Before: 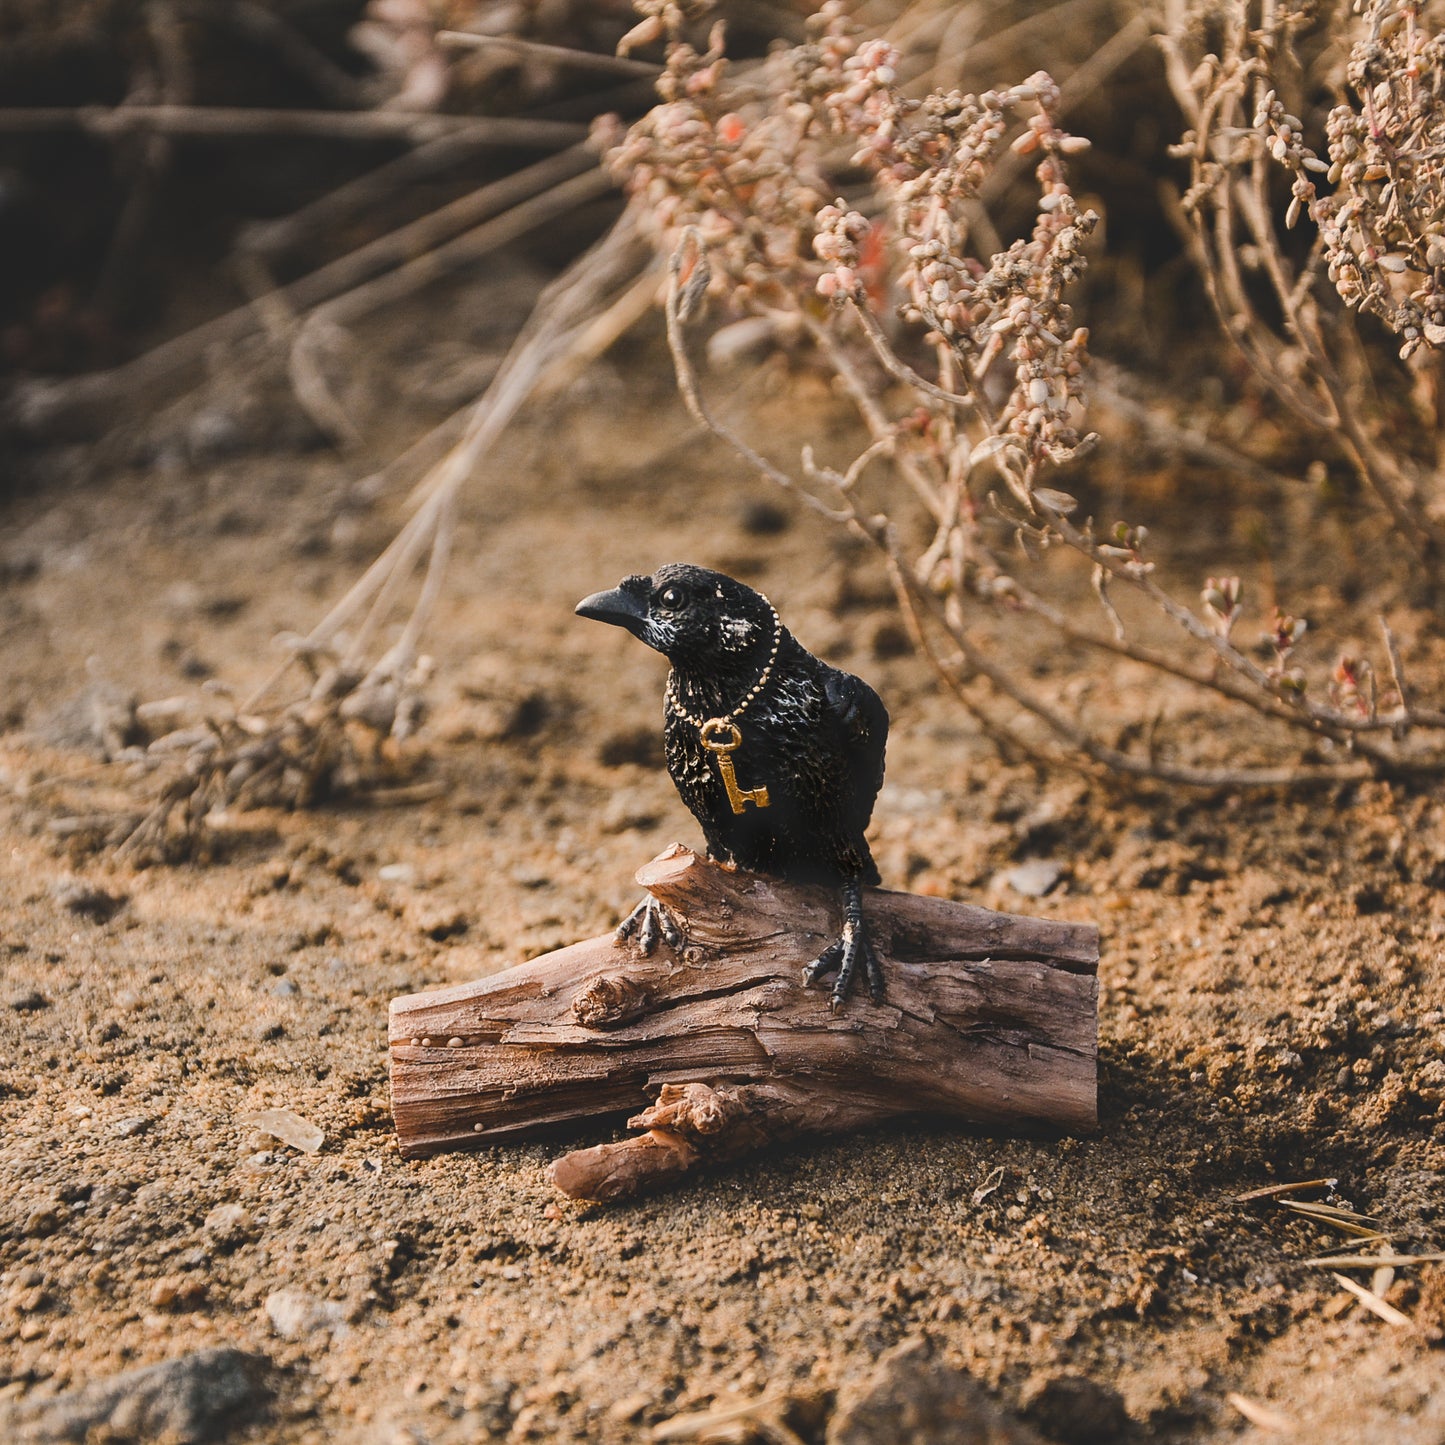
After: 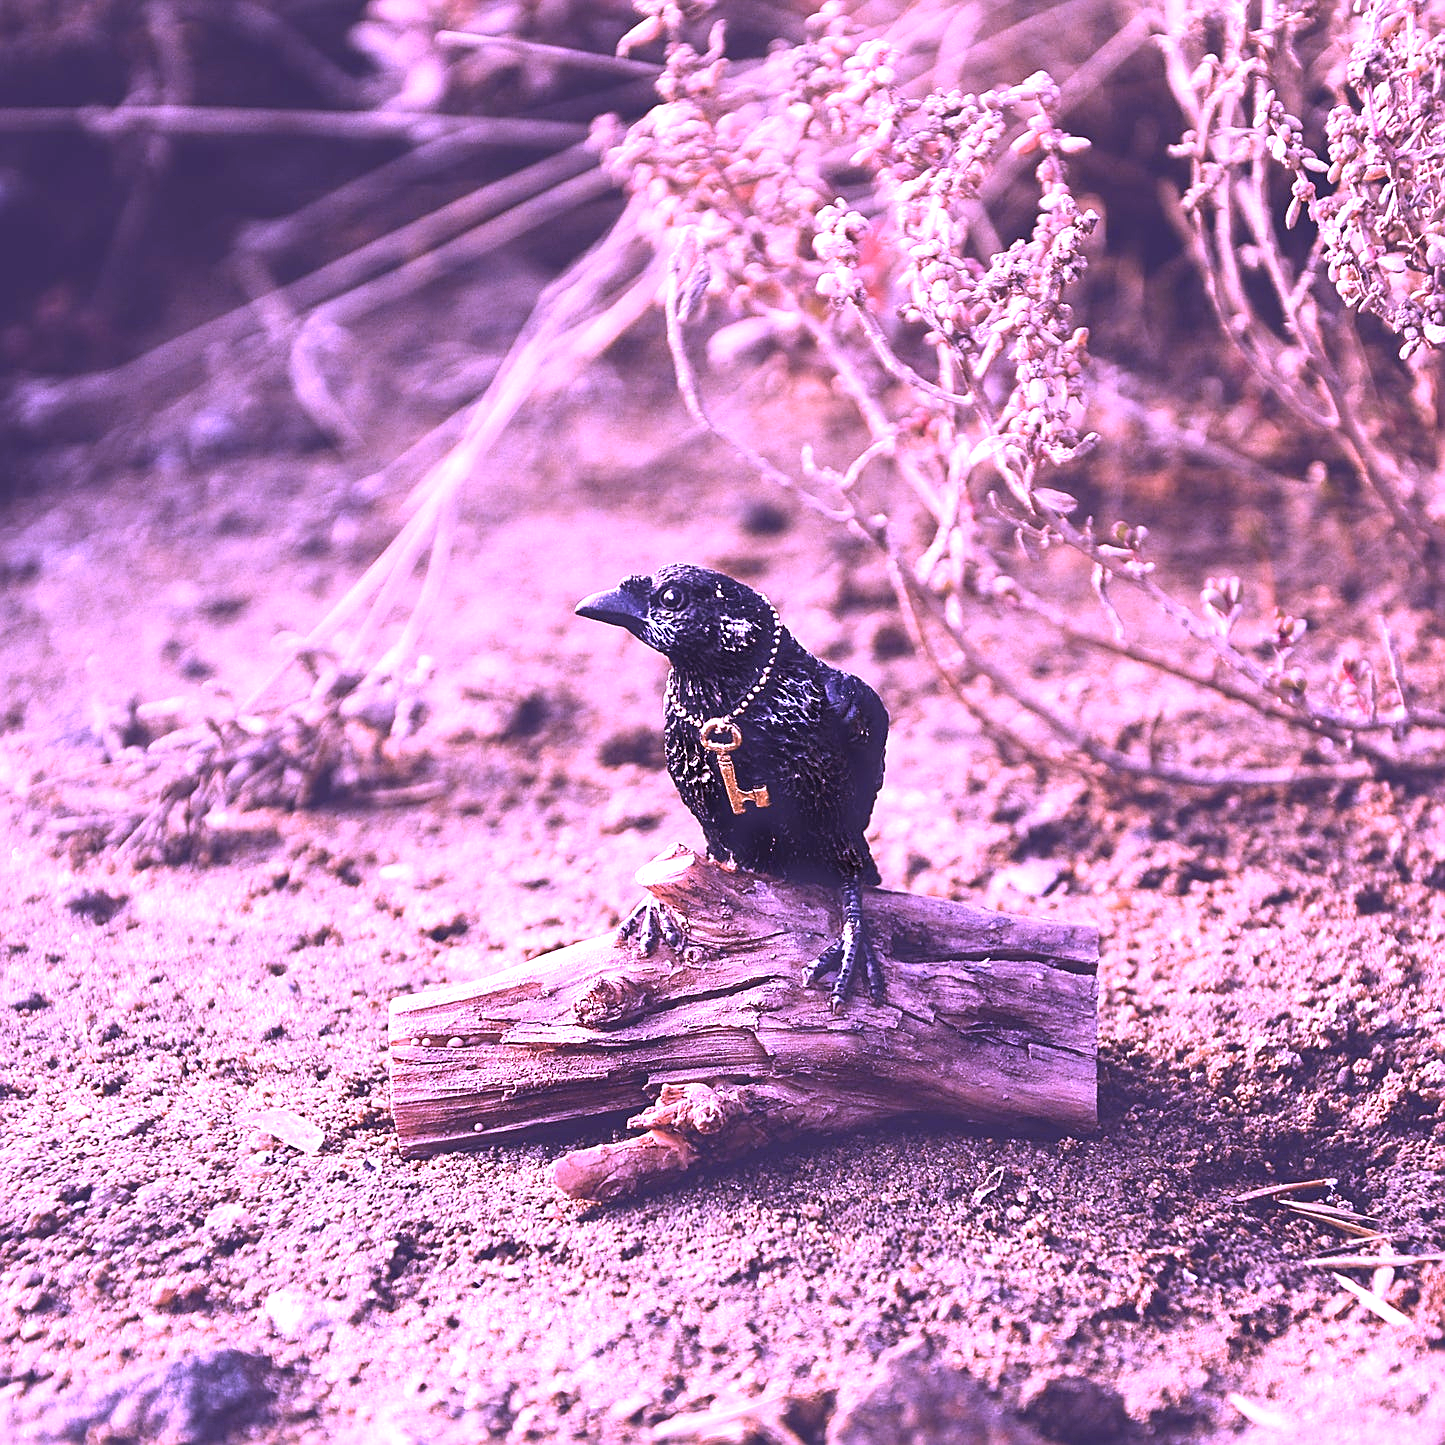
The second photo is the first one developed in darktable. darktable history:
sharpen: on, module defaults
exposure: black level correction 0, exposure 1.173 EV, compensate exposure bias true, compensate highlight preservation false
color calibration: illuminant custom, x 0.379, y 0.481, temperature 4443.07 K
